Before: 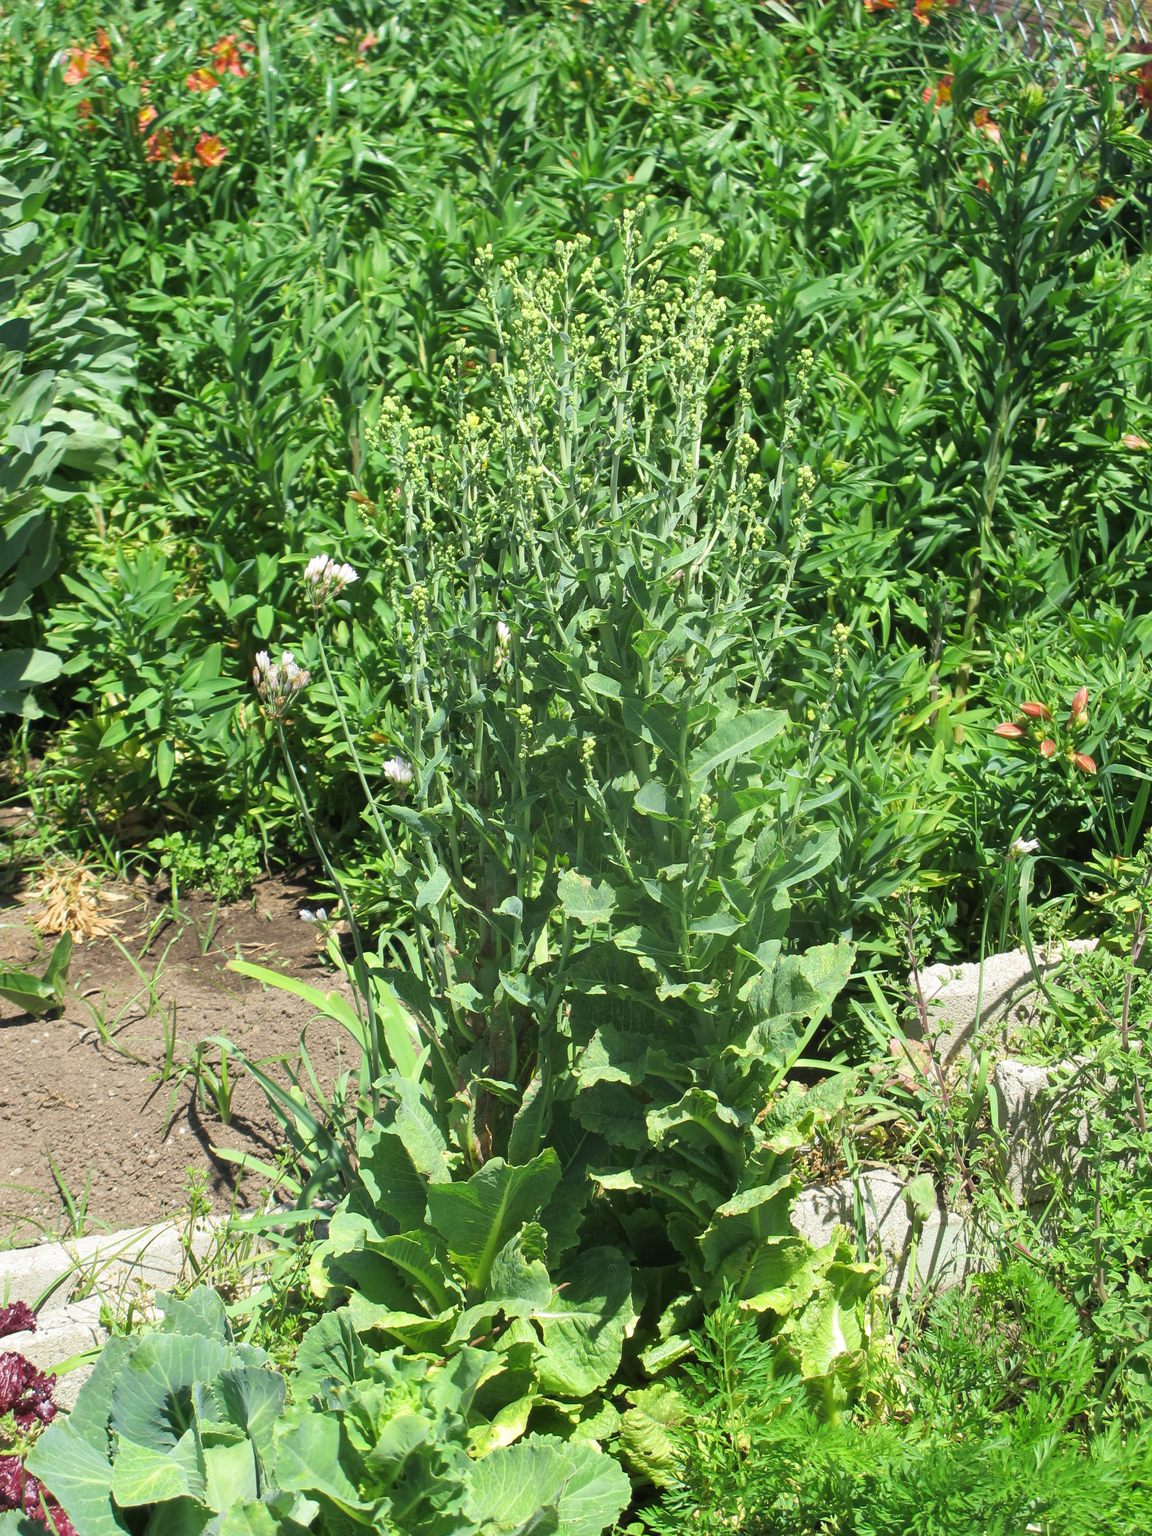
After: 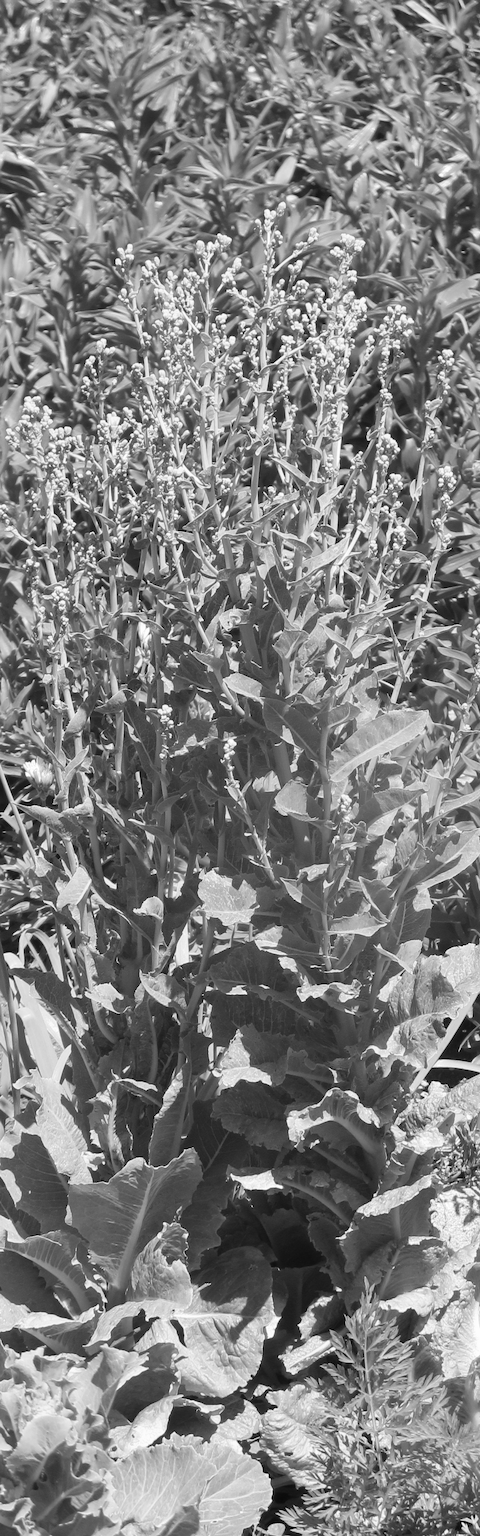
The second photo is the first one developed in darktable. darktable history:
crop: left 31.229%, right 27.105%
monochrome: on, module defaults
